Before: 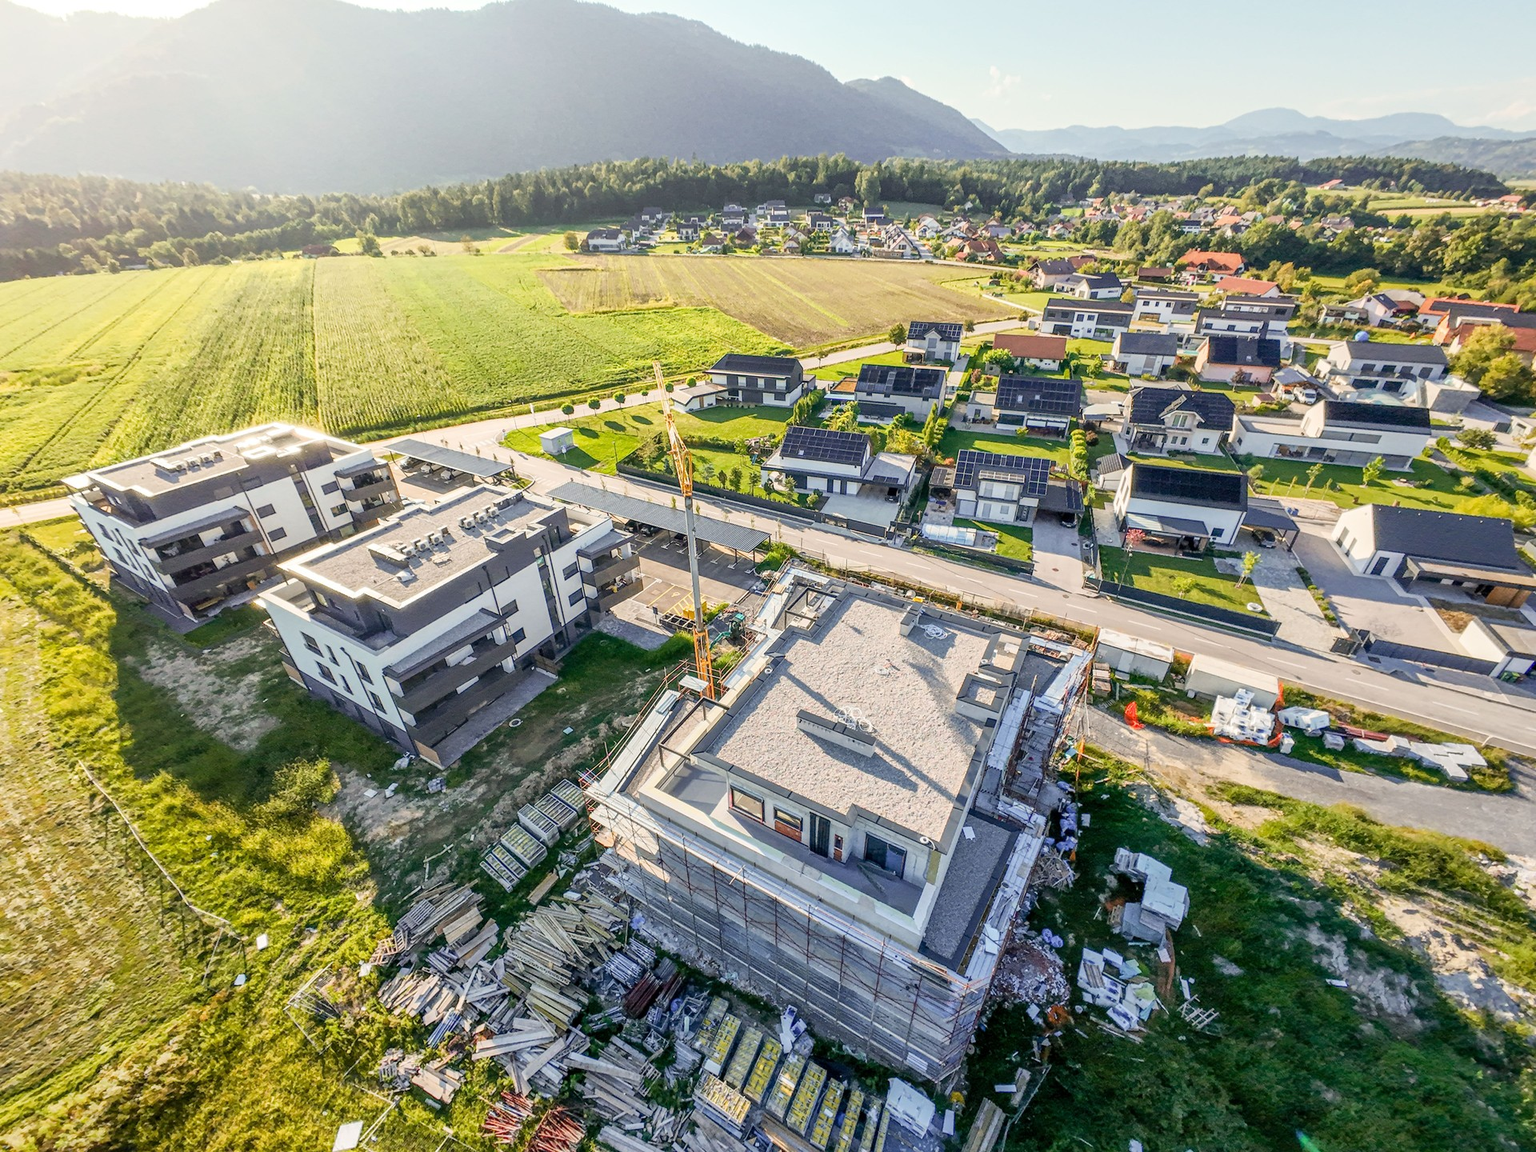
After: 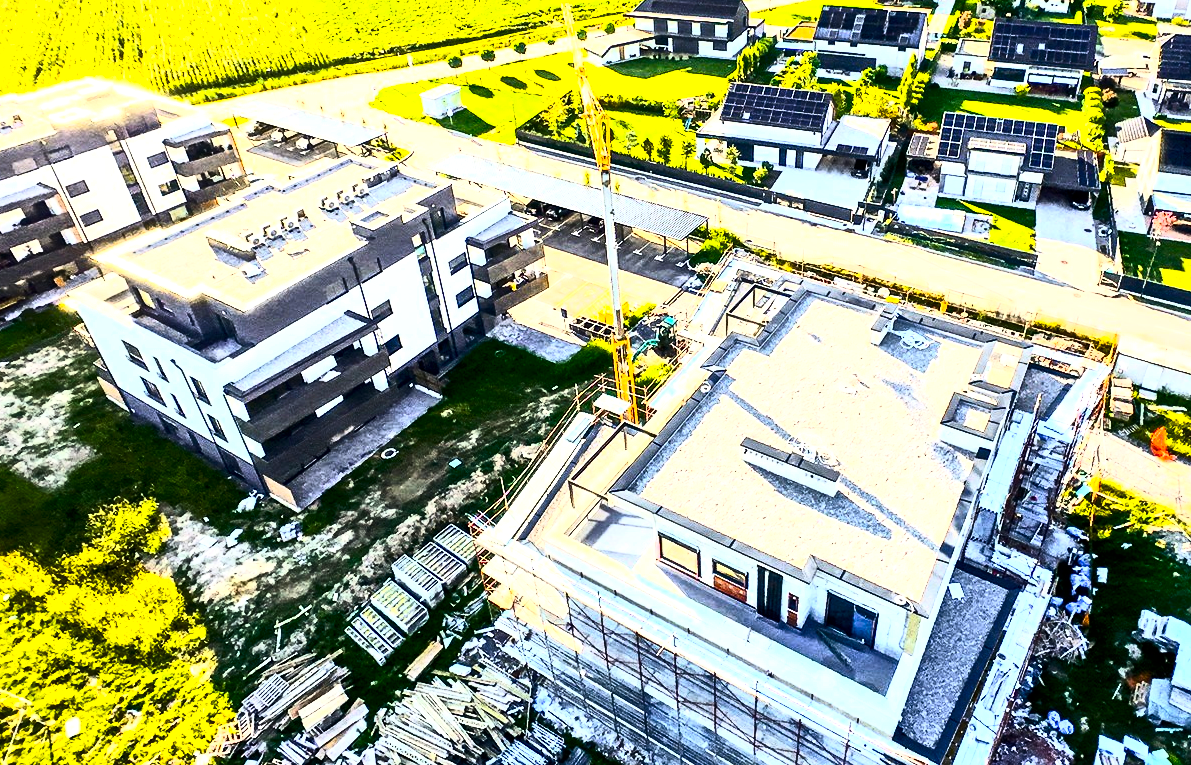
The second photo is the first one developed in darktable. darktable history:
crop: left 13.312%, top 31.28%, right 24.627%, bottom 15.582%
contrast brightness saturation: contrast 0.62, brightness 0.34, saturation 0.14
color balance rgb: linear chroma grading › global chroma 15%, perceptual saturation grading › global saturation 30%
tone equalizer: -8 EV -1.08 EV, -7 EV -1.01 EV, -6 EV -0.867 EV, -5 EV -0.578 EV, -3 EV 0.578 EV, -2 EV 0.867 EV, -1 EV 1.01 EV, +0 EV 1.08 EV, edges refinement/feathering 500, mask exposure compensation -1.57 EV, preserve details no
local contrast: mode bilateral grid, contrast 25, coarseness 60, detail 151%, midtone range 0.2
